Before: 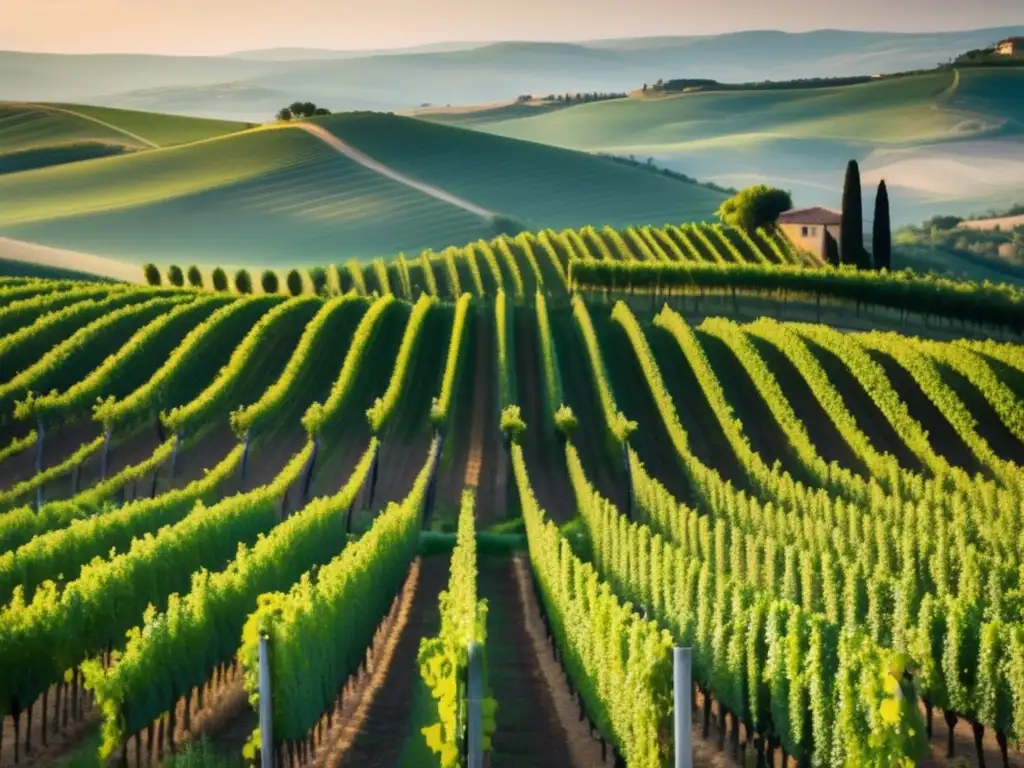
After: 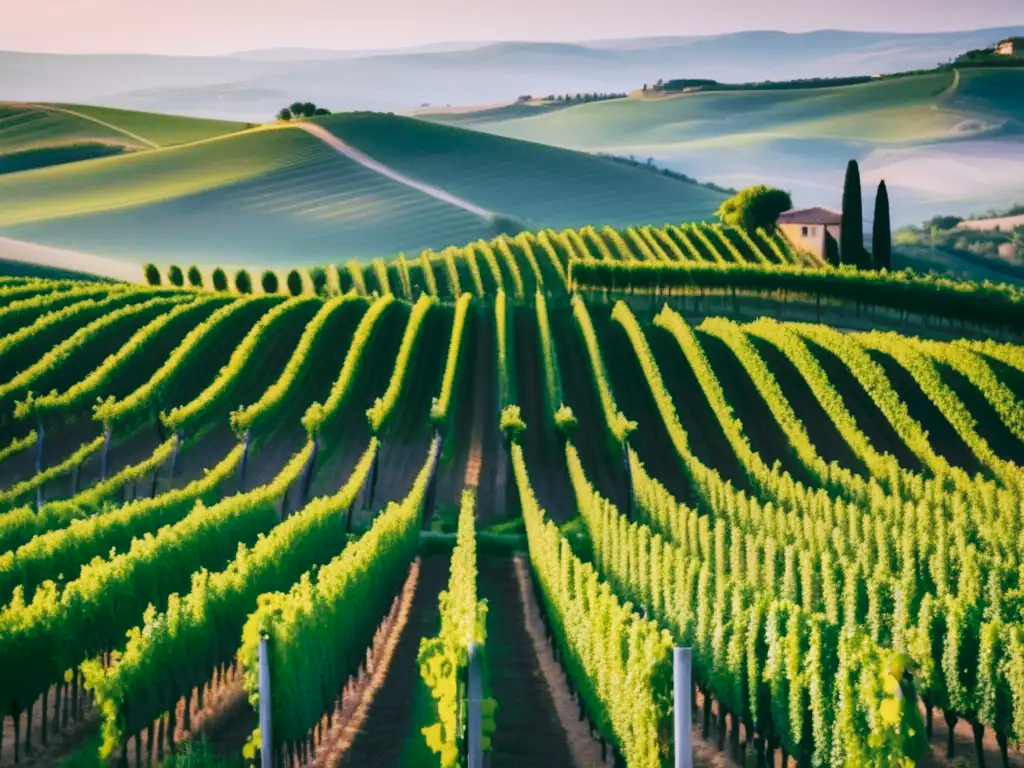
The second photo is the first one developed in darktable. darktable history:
tone curve: curves: ch0 [(0, 0) (0.003, 0.049) (0.011, 0.052) (0.025, 0.061) (0.044, 0.08) (0.069, 0.101) (0.1, 0.119) (0.136, 0.139) (0.177, 0.172) (0.224, 0.222) (0.277, 0.292) (0.335, 0.367) (0.399, 0.444) (0.468, 0.538) (0.543, 0.623) (0.623, 0.713) (0.709, 0.784) (0.801, 0.844) (0.898, 0.916) (1, 1)], preserve colors none
color look up table: target L [97.49, 88.87, 88.58, 80.94, 84.73, 77.62, 68.97, 62.05, 61.13, 60.44, 62.17, 39, 36.94, 17.36, 200.17, 77.49, 73.47, 63.3, 47.63, 46.32, 46.67, 52.21, 42.49, 32.94, 32.33, 29.65, 4.992, 95.91, 79.55, 76.6, 78.66, 58.5, 60.61, 67.45, 59.2, 55.56, 40.22, 38.49, 30.21, 32.38, 33.45, 13.81, 2.391, 92.47, 78.96, 61.72, 53.28, 47.16, 32.32], target a [-3.716, -10.41, -13.35, -56.43, -54.75, -38.81, -12.27, -57.33, -49.79, -17.88, -24.29, -29.93, -22.62, -32.36, 0, 31.32, 24.05, 34.08, 70.07, 67.43, 68.7, 14.96, 3.644, 43.99, 47.51, 27.02, -9.313, 2.079, 14.85, 6.923, 31.43, 53.25, 73.26, 65.18, 31.07, 32.73, 6.504, 57.82, 44.1, -1.089, 32.11, 24.72, -4.789, -17.61, -35.11, -7.973, -18.66, 1.05, -6.028], target b [6.236, 81.34, 45.81, 69.48, 8.155, -11.59, 17.79, 52.63, 22.15, 56.04, -9.521, 32.55, -4.804, 24.29, 0, 4.216, 53.61, 25.85, 20.97, 51.75, 17.36, -3.447, 23.31, 32.45, 17.33, 7.476, 7.178, -2.762, -22.11, -15.18, -30.99, -11.52, -41.24, -49.07, -61.07, -35.68, -58.69, -65.57, -4.857, -7.456, -87.46, -45.44, -16.2, -6.685, -28.98, -53.03, -38.11, -28.11, -27.95], num patches 49
